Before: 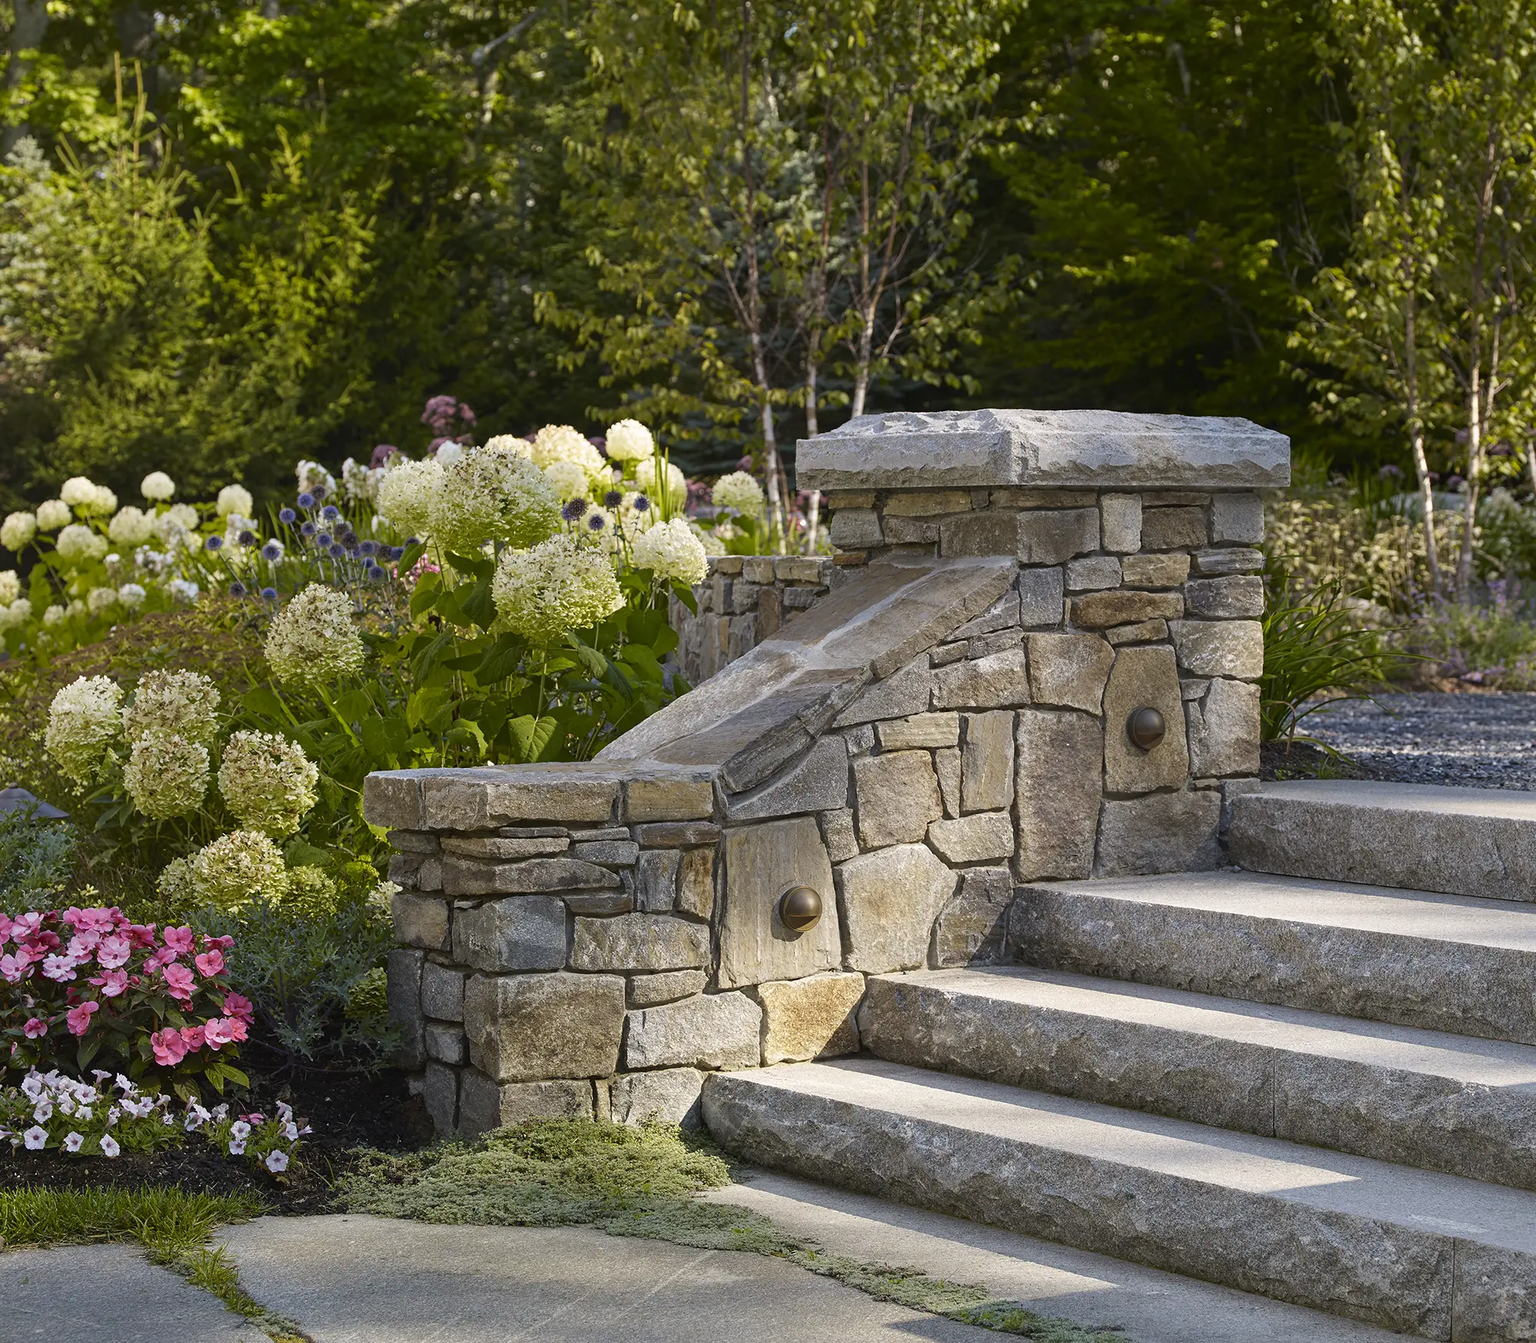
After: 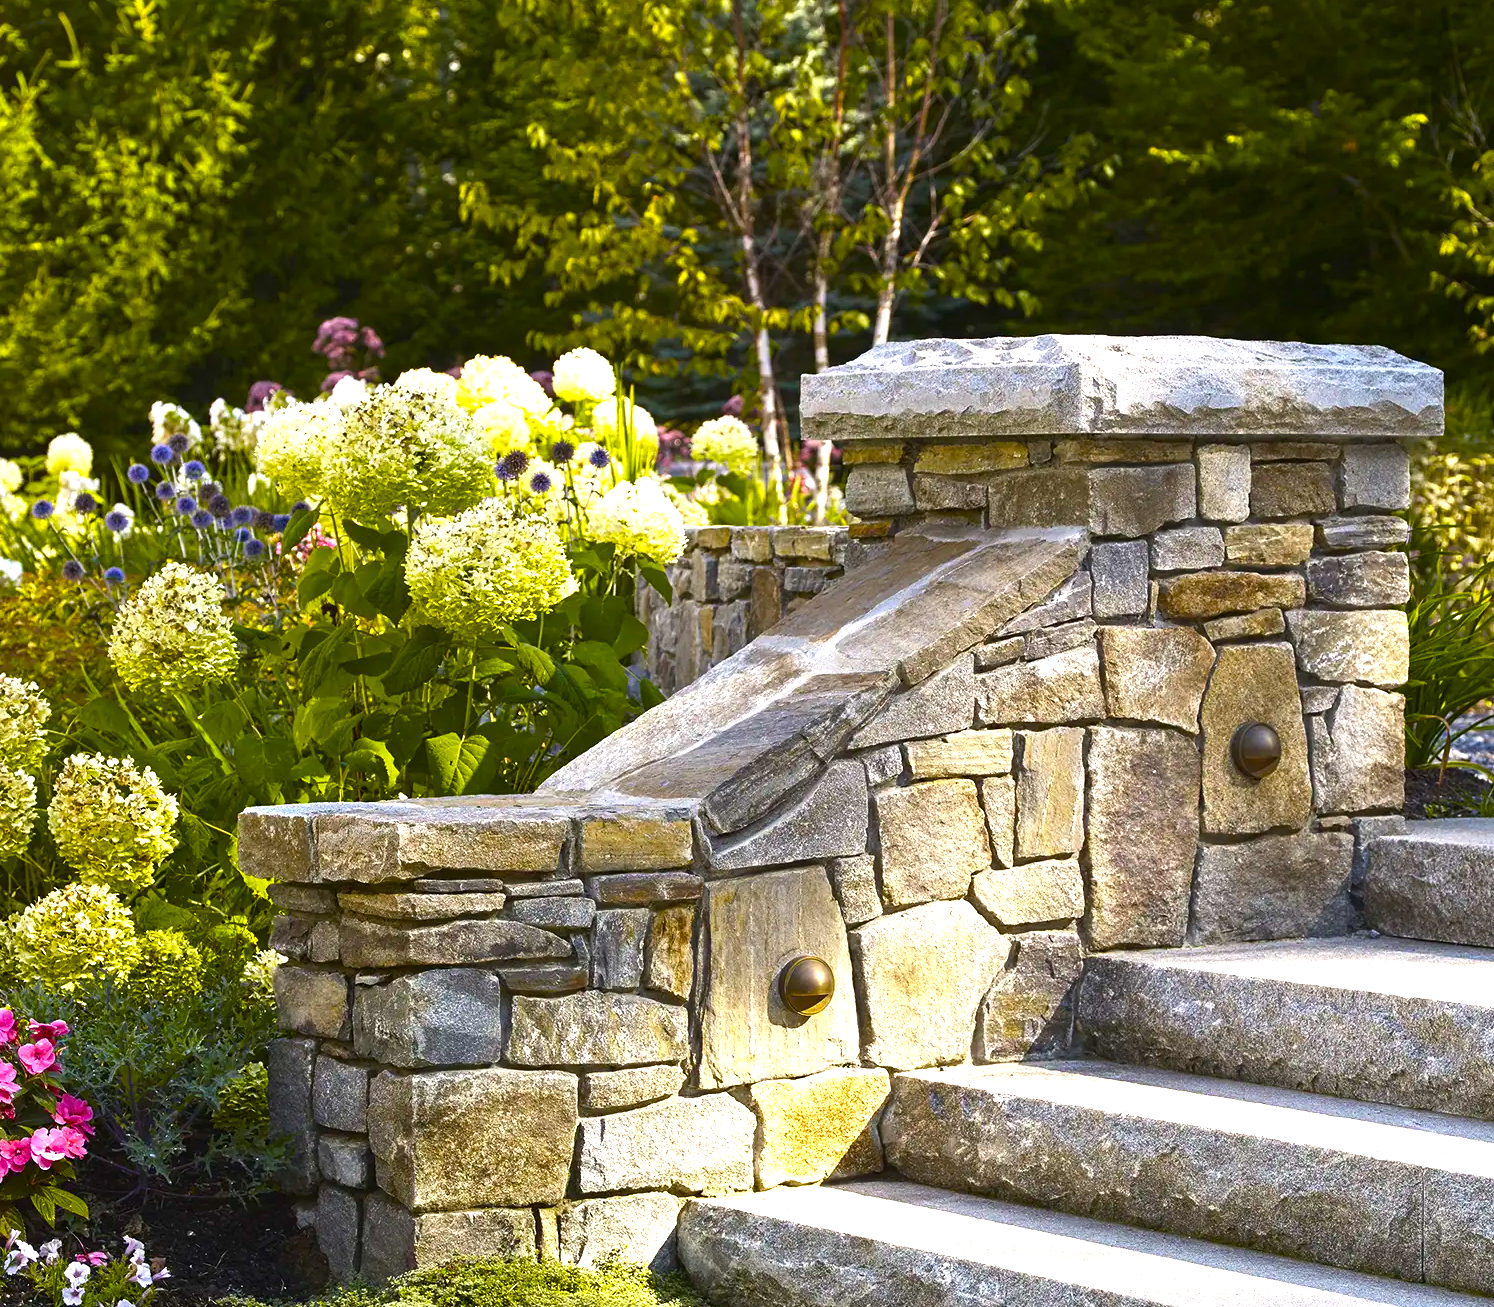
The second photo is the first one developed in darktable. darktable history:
exposure: exposure 0.722 EV, compensate highlight preservation false
color balance rgb: linear chroma grading › global chroma 9%, perceptual saturation grading › global saturation 36%, perceptual saturation grading › shadows 35%, perceptual brilliance grading › global brilliance 15%, perceptual brilliance grading › shadows -35%, global vibrance 15%
crop and rotate: left 11.831%, top 11.346%, right 13.429%, bottom 13.899%
